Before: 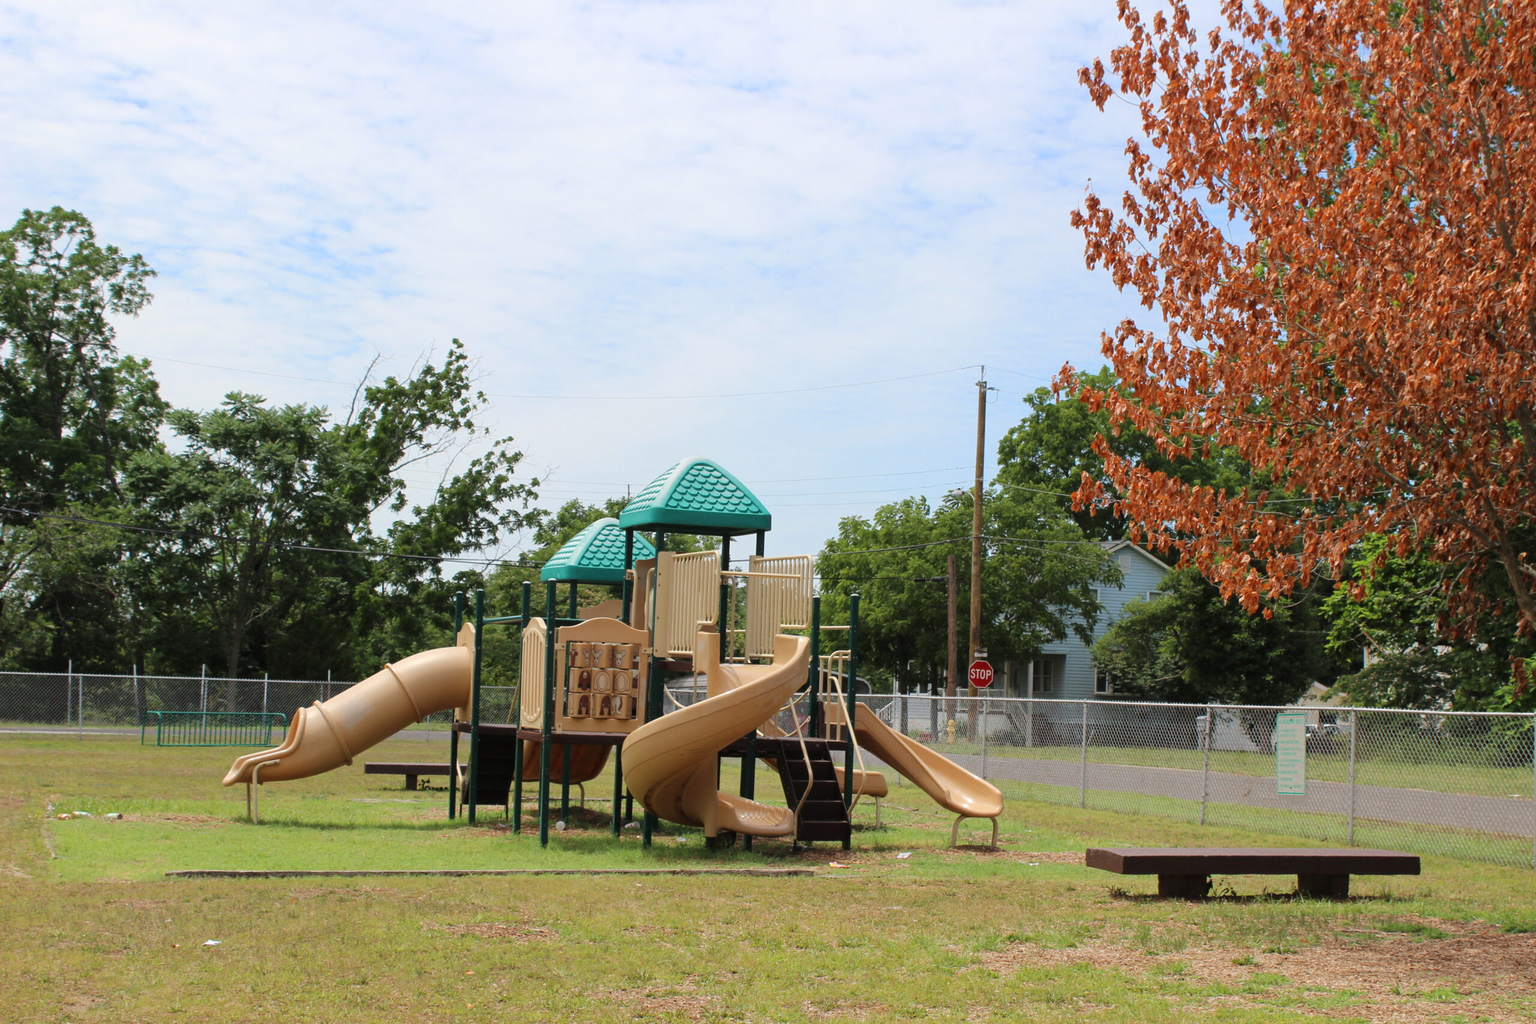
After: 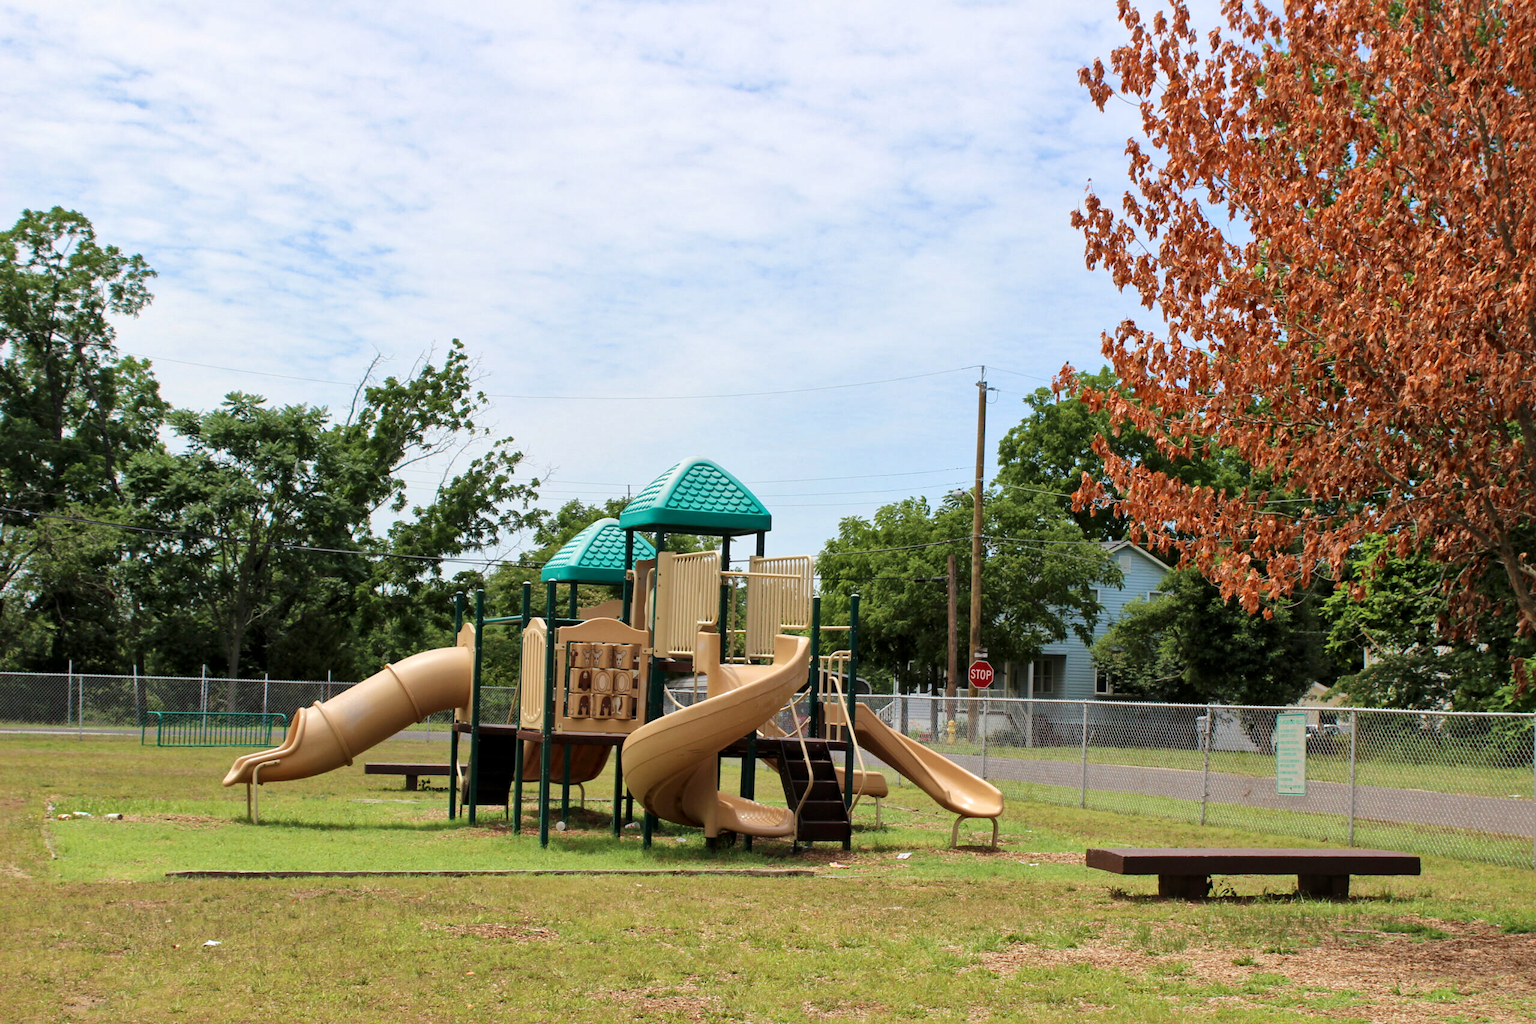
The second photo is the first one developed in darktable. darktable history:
local contrast: mode bilateral grid, contrast 19, coarseness 50, detail 149%, midtone range 0.2
velvia: on, module defaults
exposure: compensate exposure bias true, compensate highlight preservation false
